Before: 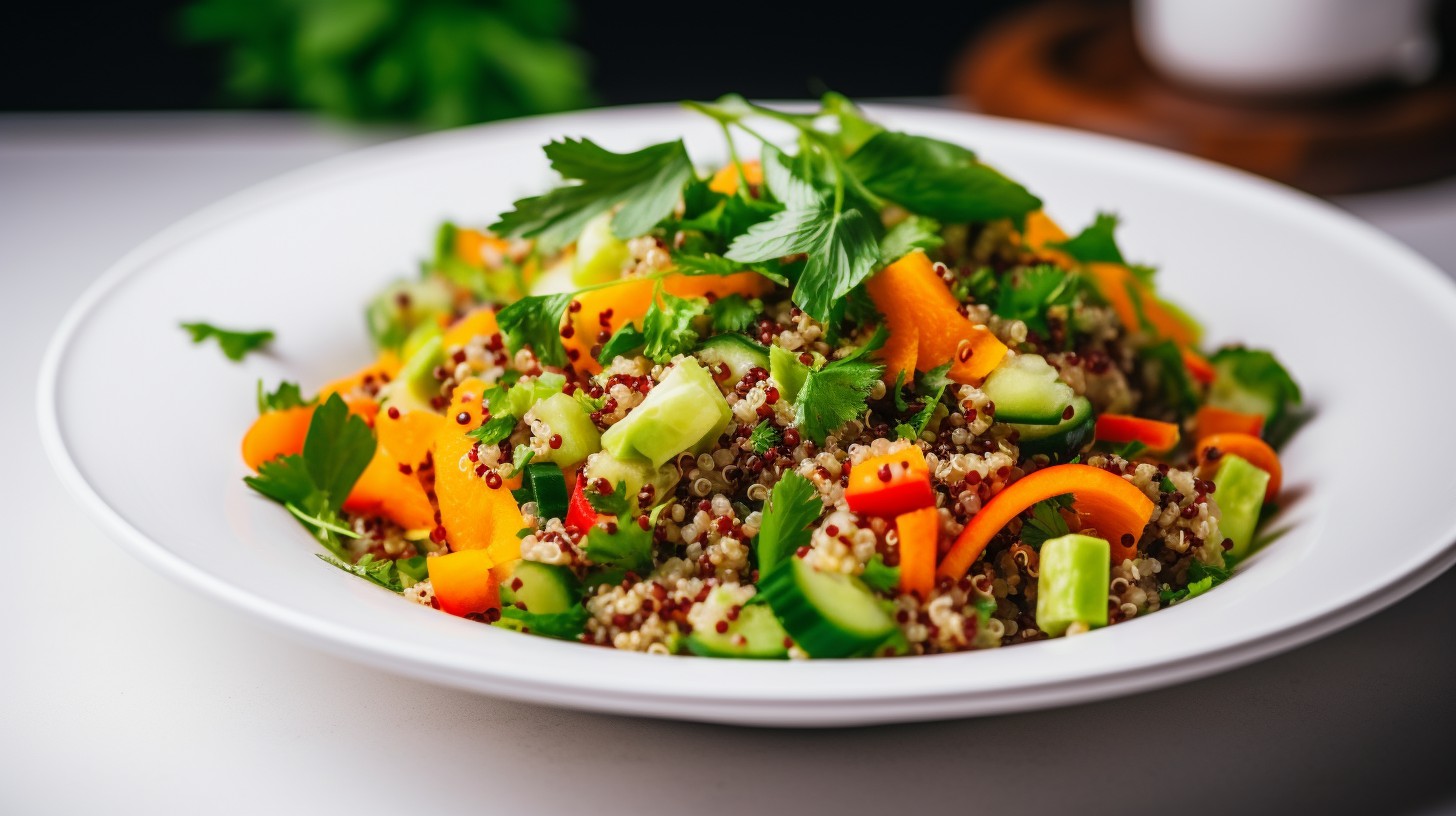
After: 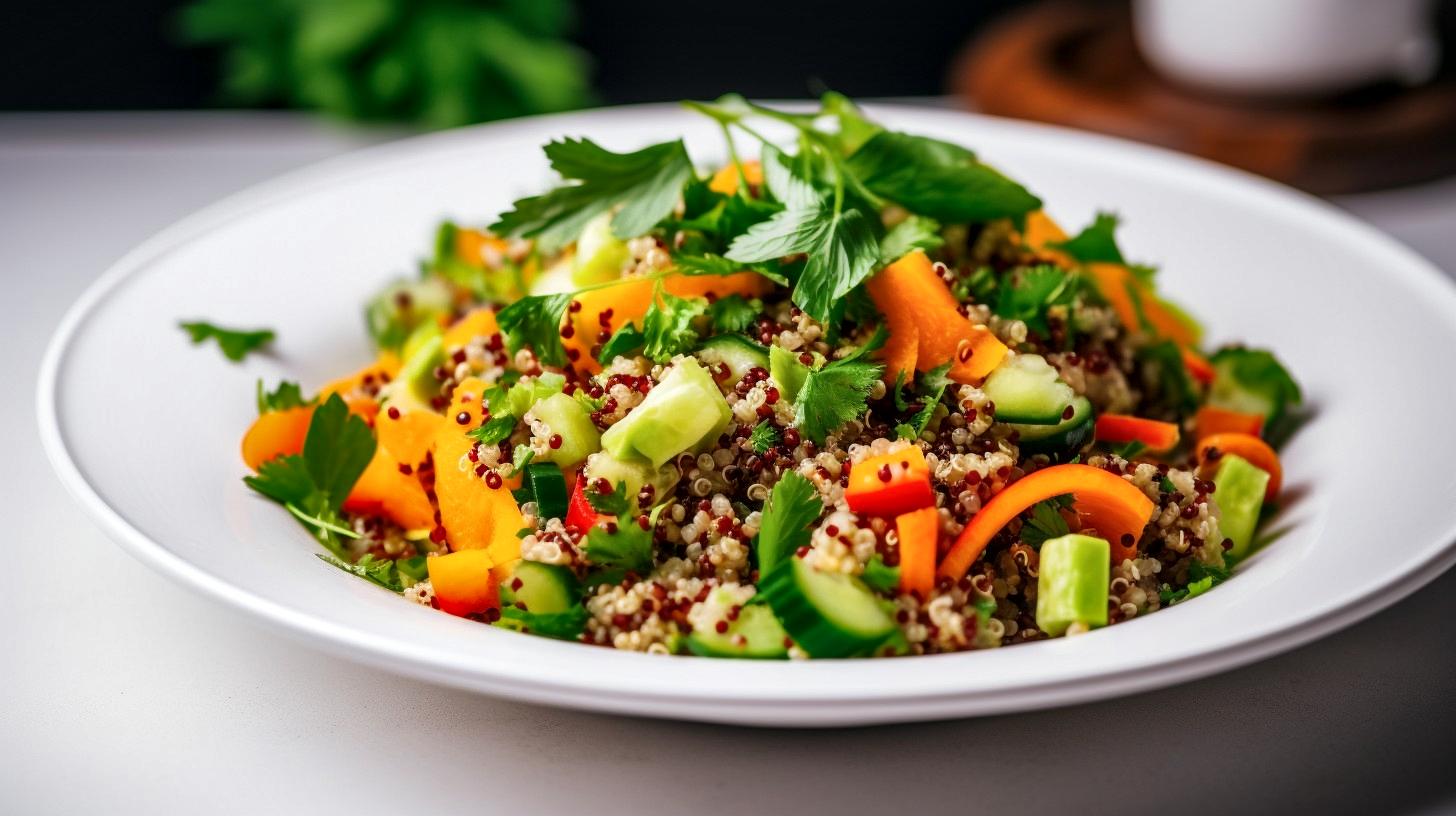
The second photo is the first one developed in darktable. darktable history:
local contrast: mode bilateral grid, contrast 20, coarseness 50, detail 161%, midtone range 0.2
shadows and highlights: shadows 25, highlights -25
